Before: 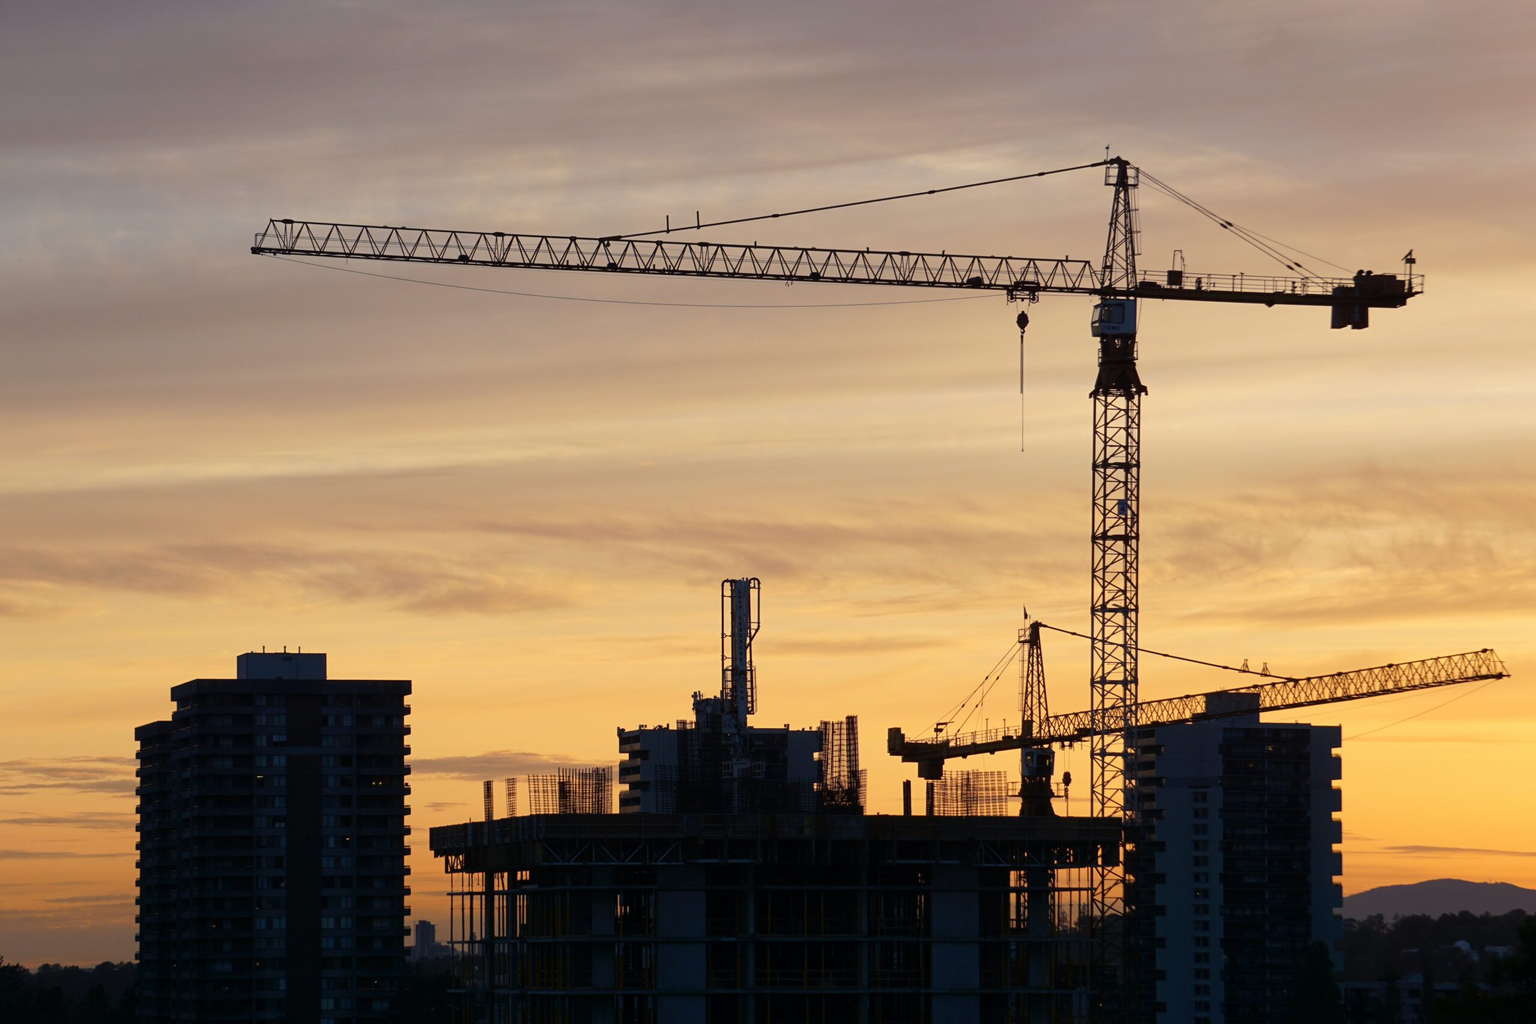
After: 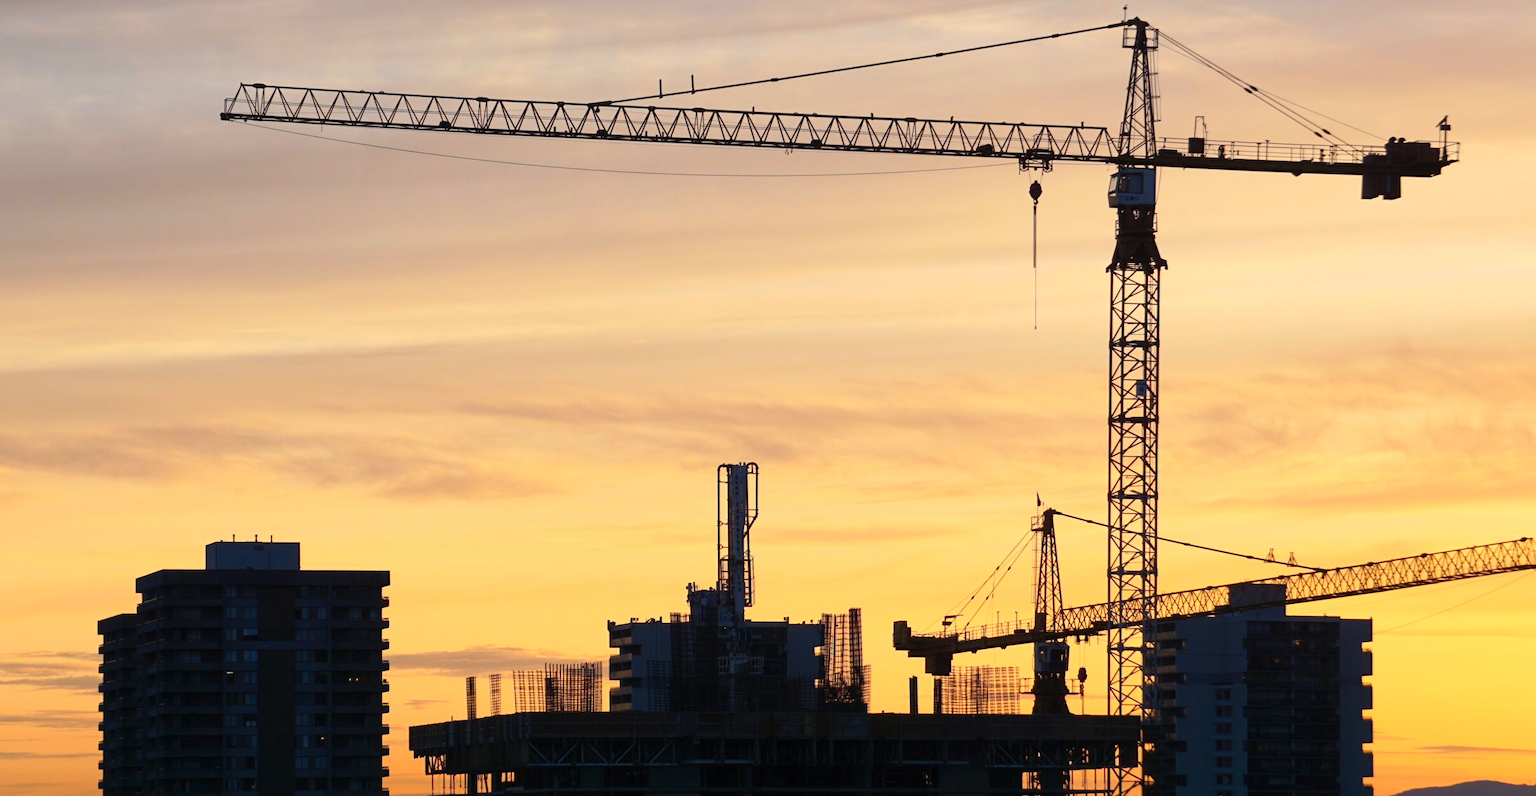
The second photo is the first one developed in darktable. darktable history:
crop and rotate: left 2.81%, top 13.715%, right 2.505%, bottom 12.638%
contrast brightness saturation: contrast 0.197, brightness 0.158, saturation 0.221
